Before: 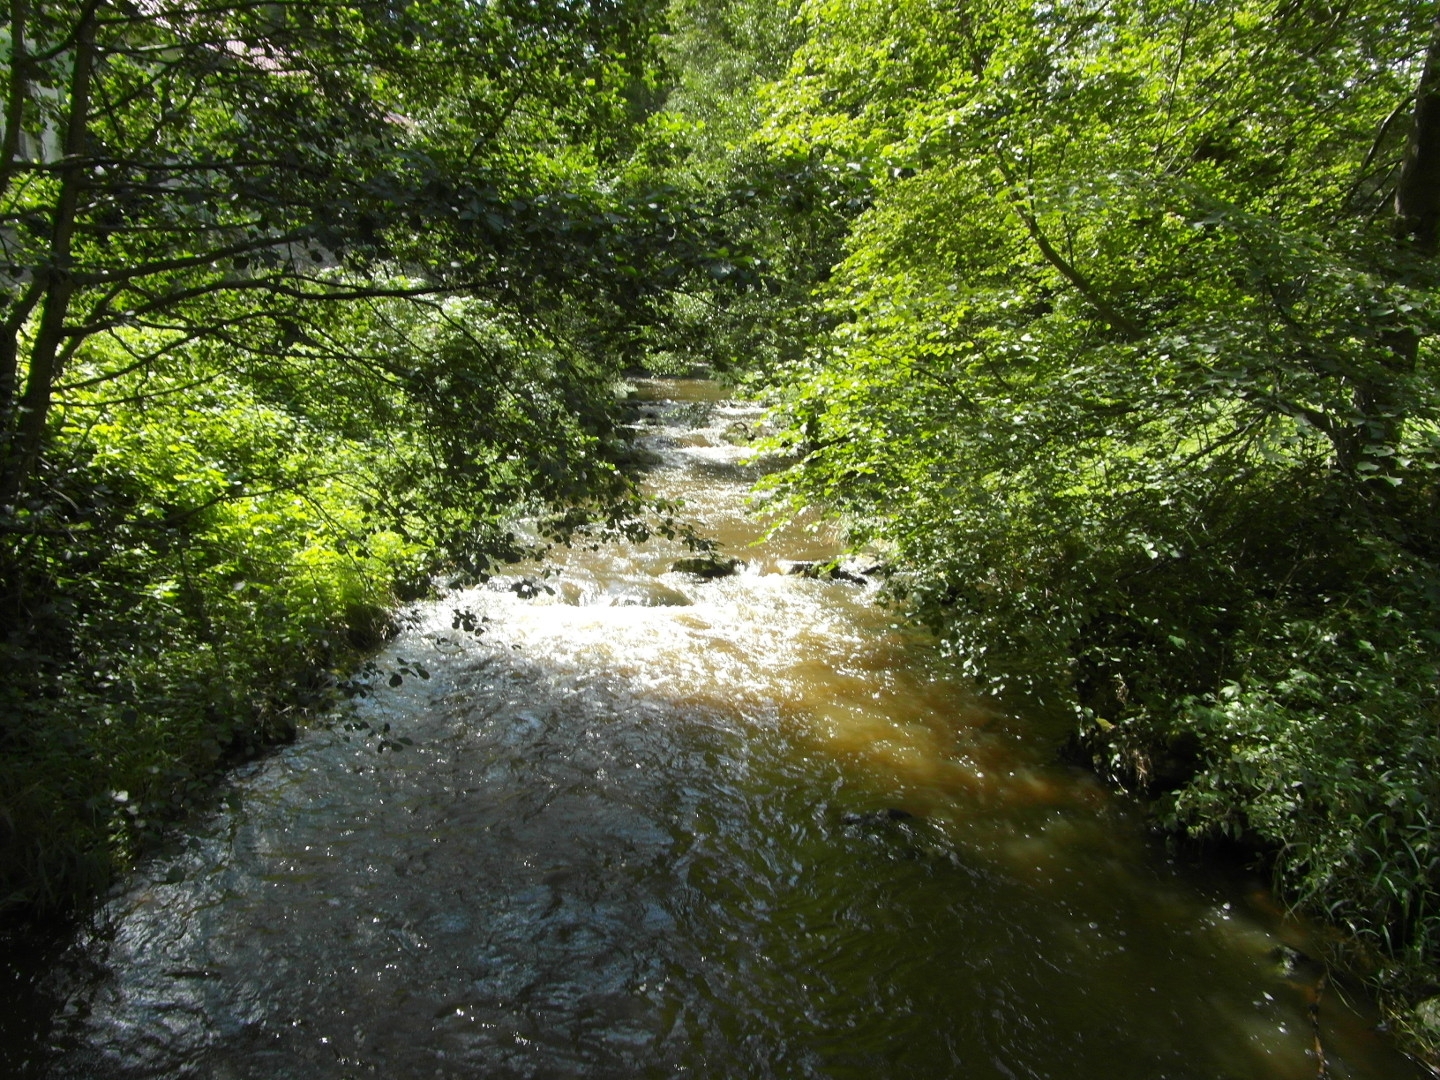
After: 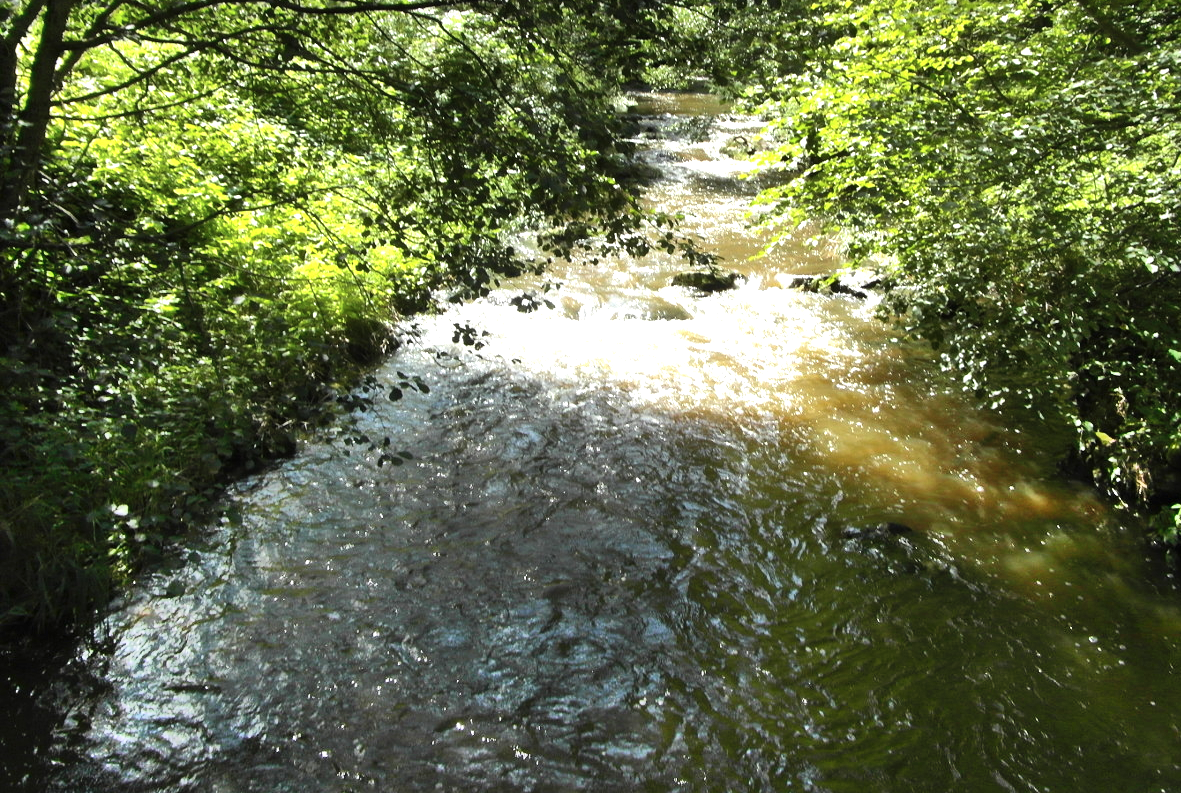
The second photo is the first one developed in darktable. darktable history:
tone equalizer: -8 EV -0.417 EV, -7 EV -0.389 EV, -6 EV -0.333 EV, -5 EV -0.222 EV, -3 EV 0.222 EV, -2 EV 0.333 EV, -1 EV 0.389 EV, +0 EV 0.417 EV, edges refinement/feathering 500, mask exposure compensation -1.57 EV, preserve details no
shadows and highlights: radius 110.86, shadows 51.09, white point adjustment 9.16, highlights -4.17, highlights color adjustment 32.2%, soften with gaussian
crop: top 26.531%, right 17.959%
